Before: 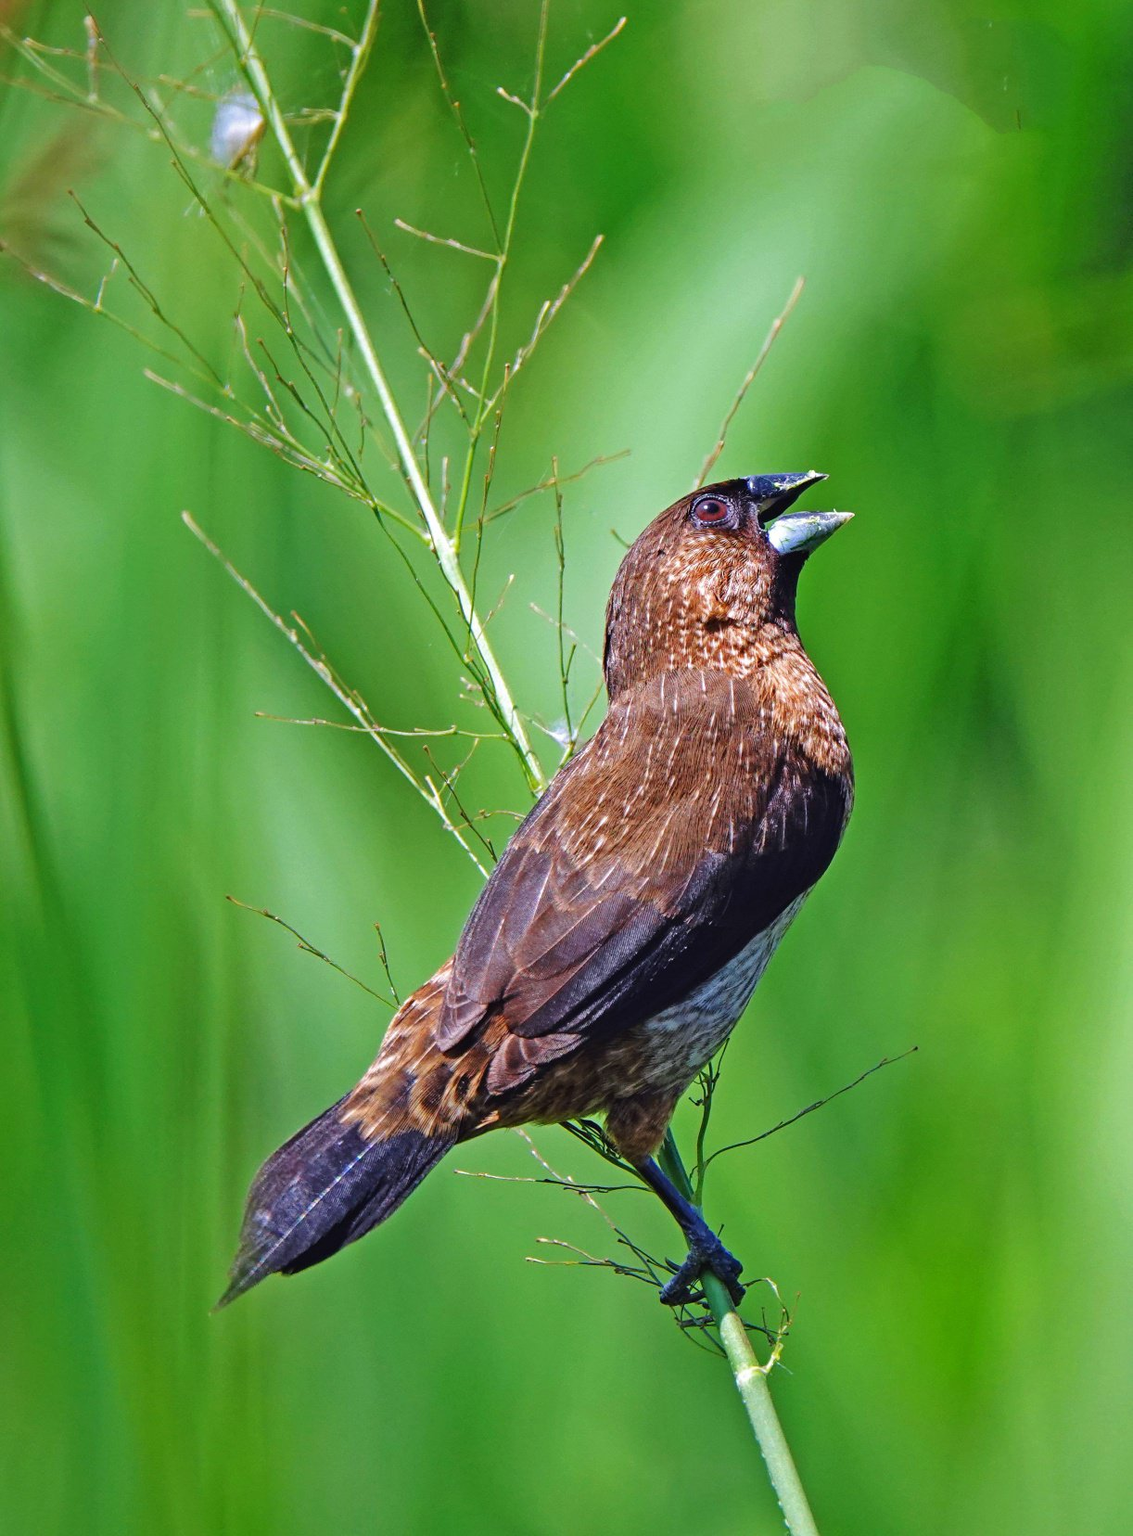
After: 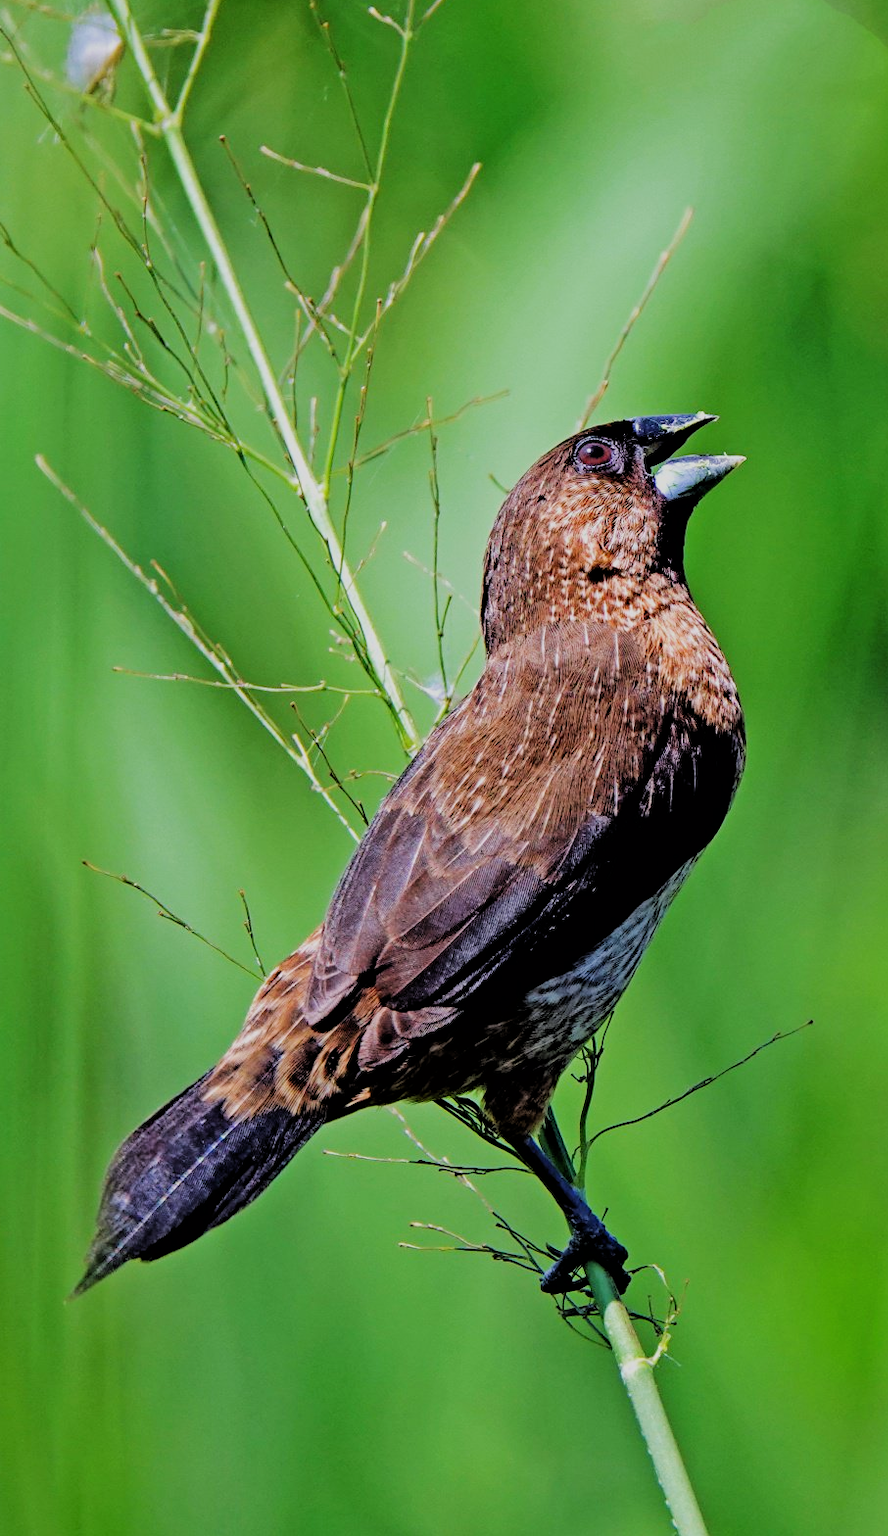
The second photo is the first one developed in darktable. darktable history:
filmic rgb: black relative exposure -2.88 EV, white relative exposure 4.56 EV, threshold 2.95 EV, hardness 1.7, contrast 1.262, enable highlight reconstruction true
crop and rotate: left 13.161%, top 5.284%, right 12.574%
